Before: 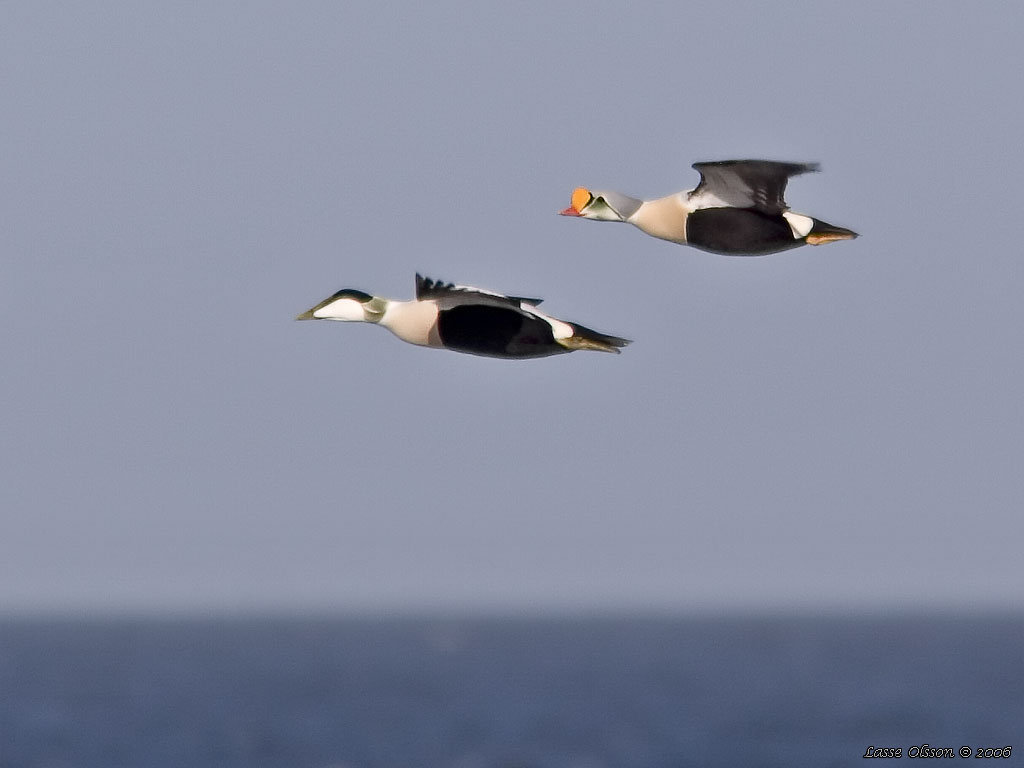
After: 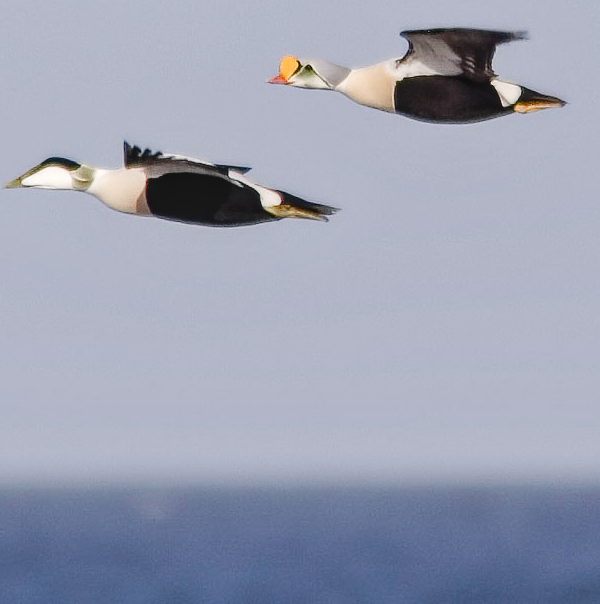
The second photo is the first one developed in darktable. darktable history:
crop and rotate: left 28.536%, top 17.263%, right 12.8%, bottom 3.963%
tone curve: curves: ch0 [(0, 0) (0.003, 0.044) (0.011, 0.045) (0.025, 0.048) (0.044, 0.051) (0.069, 0.065) (0.1, 0.08) (0.136, 0.108) (0.177, 0.152) (0.224, 0.216) (0.277, 0.305) (0.335, 0.392) (0.399, 0.481) (0.468, 0.579) (0.543, 0.658) (0.623, 0.729) (0.709, 0.8) (0.801, 0.867) (0.898, 0.93) (1, 1)], preserve colors none
local contrast: on, module defaults
contrast equalizer: octaves 7, y [[0.5, 0.488, 0.462, 0.461, 0.491, 0.5], [0.5 ×6], [0.5 ×6], [0 ×6], [0 ×6]]
